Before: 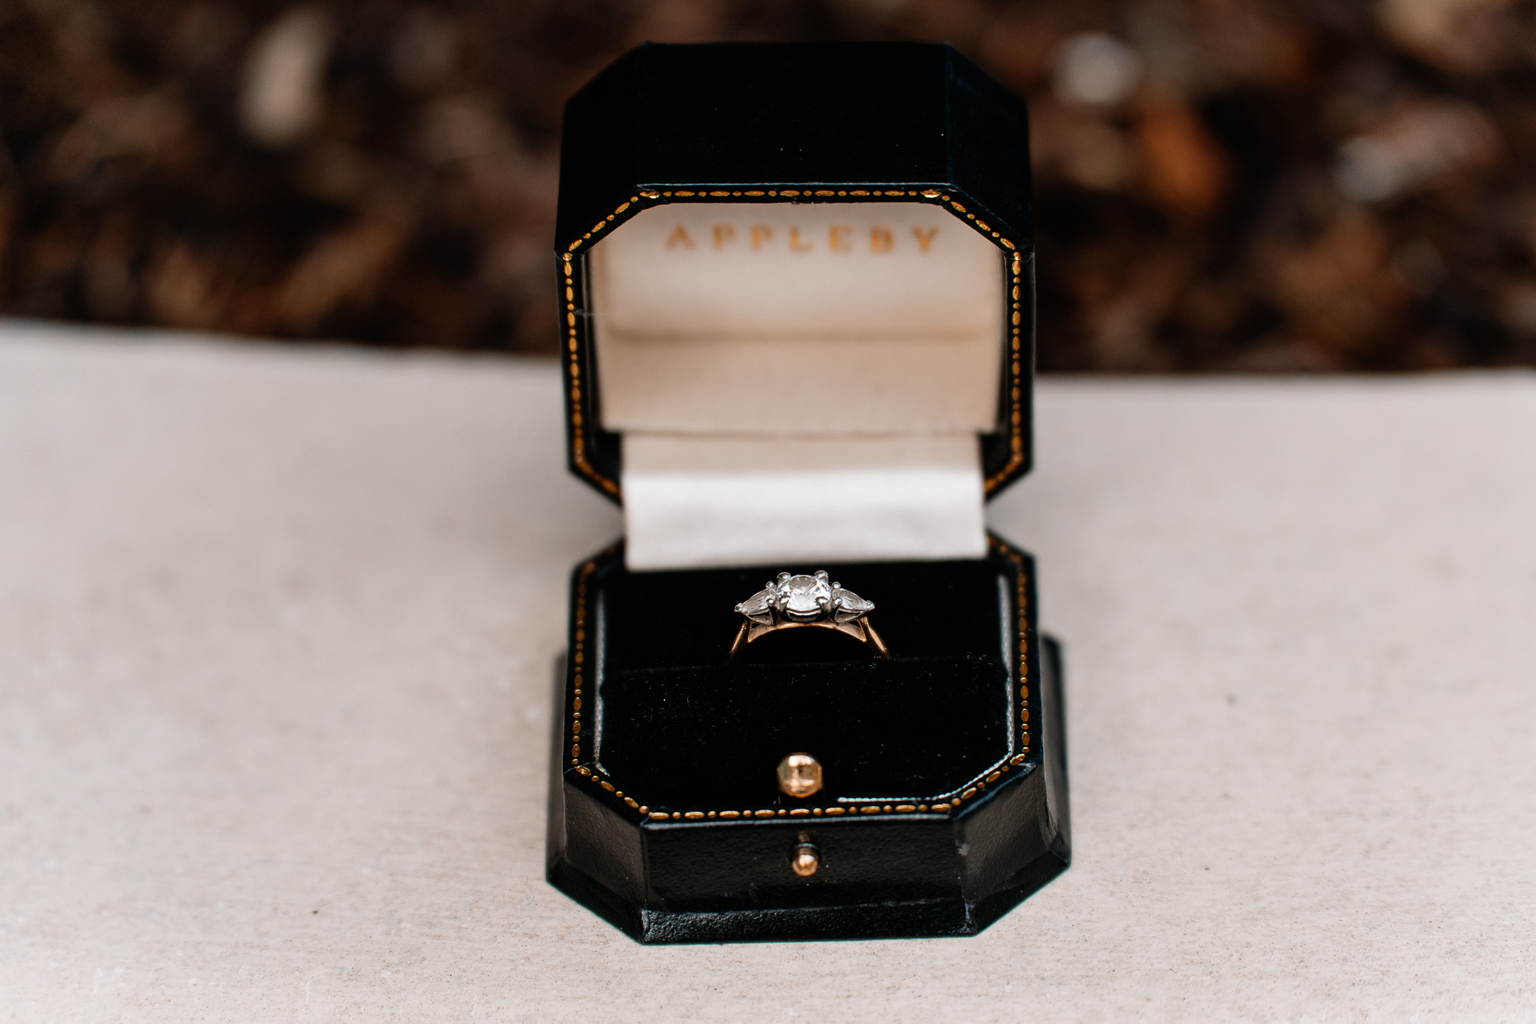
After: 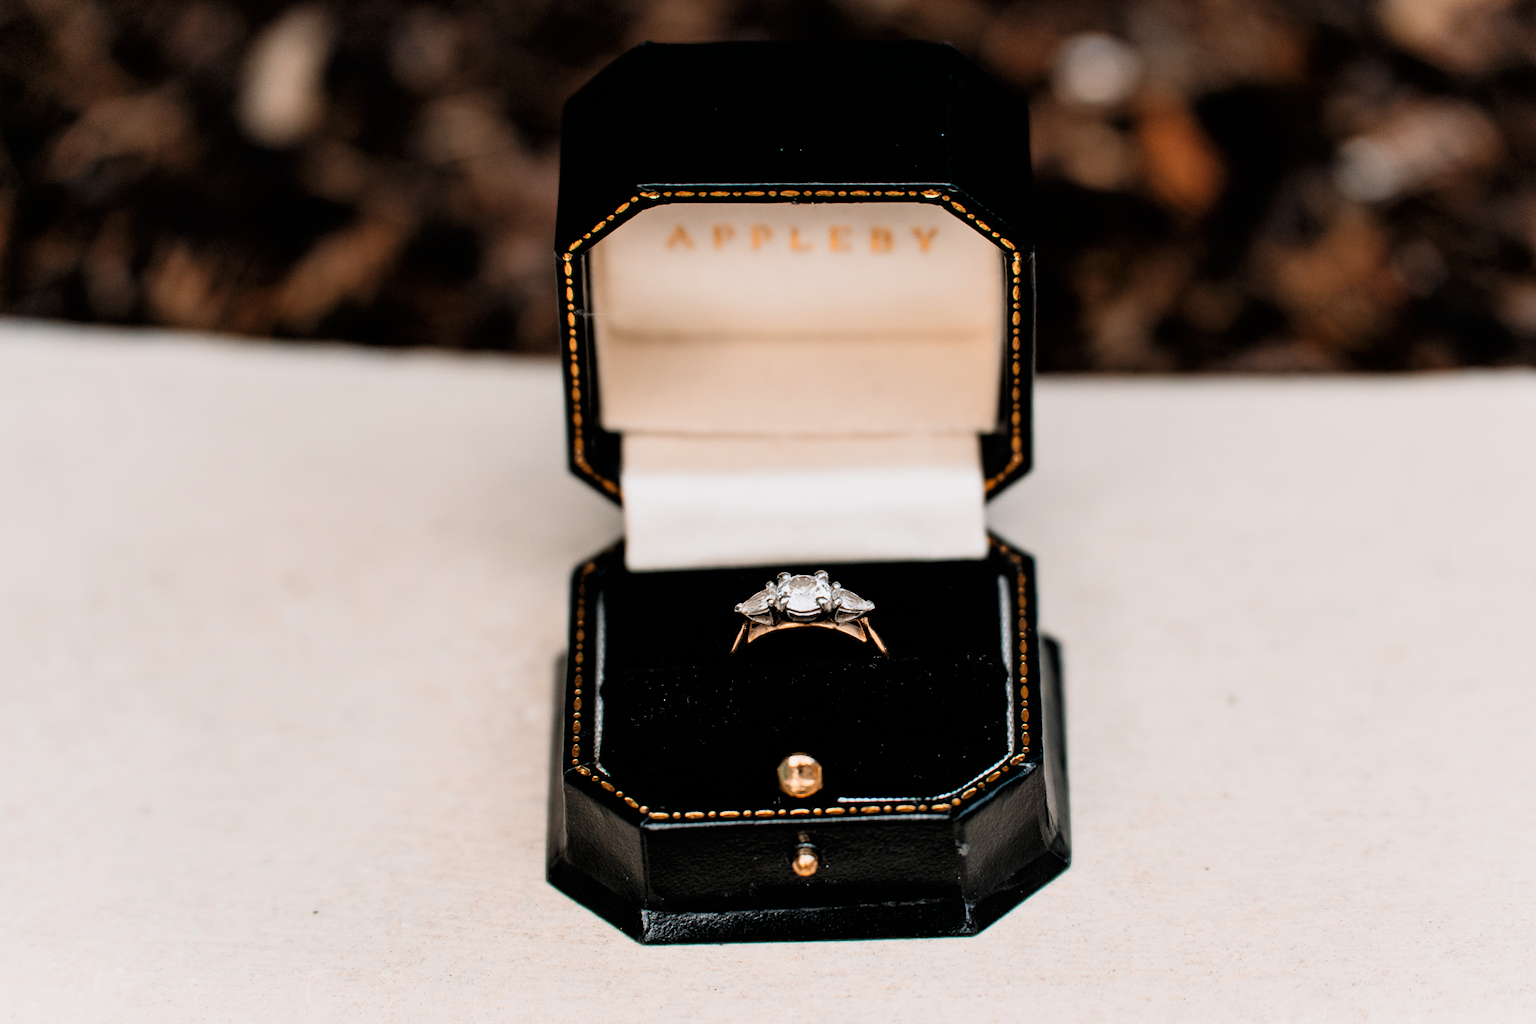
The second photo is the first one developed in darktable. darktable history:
tone curve: curves: ch0 [(0, 0) (0.082, 0.02) (0.129, 0.078) (0.275, 0.301) (0.67, 0.809) (1, 1)], color space Lab, linked channels, preserve colors none
color balance rgb: perceptual saturation grading › global saturation -0.31%, global vibrance -8%, contrast -13%, saturation formula JzAzBz (2021)
